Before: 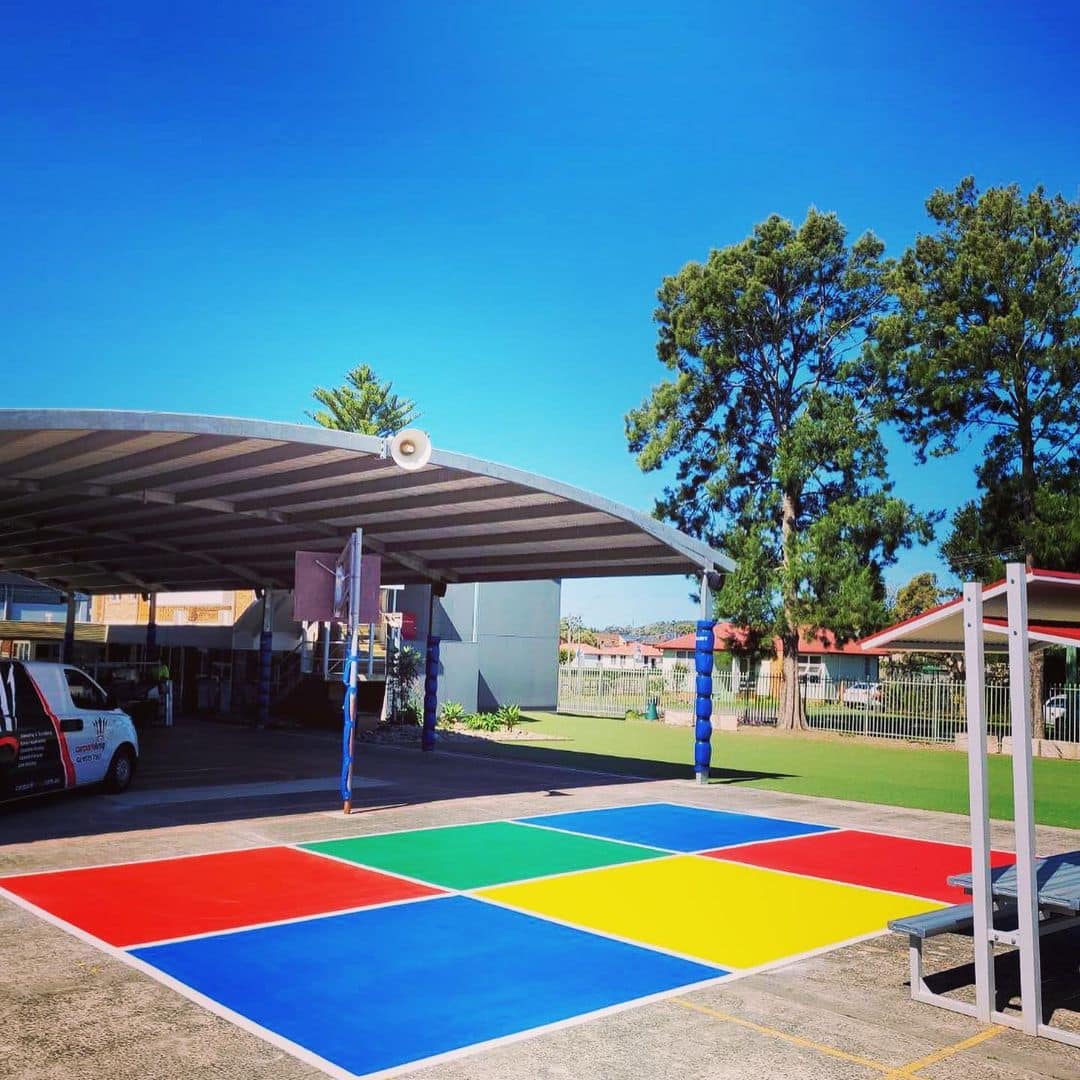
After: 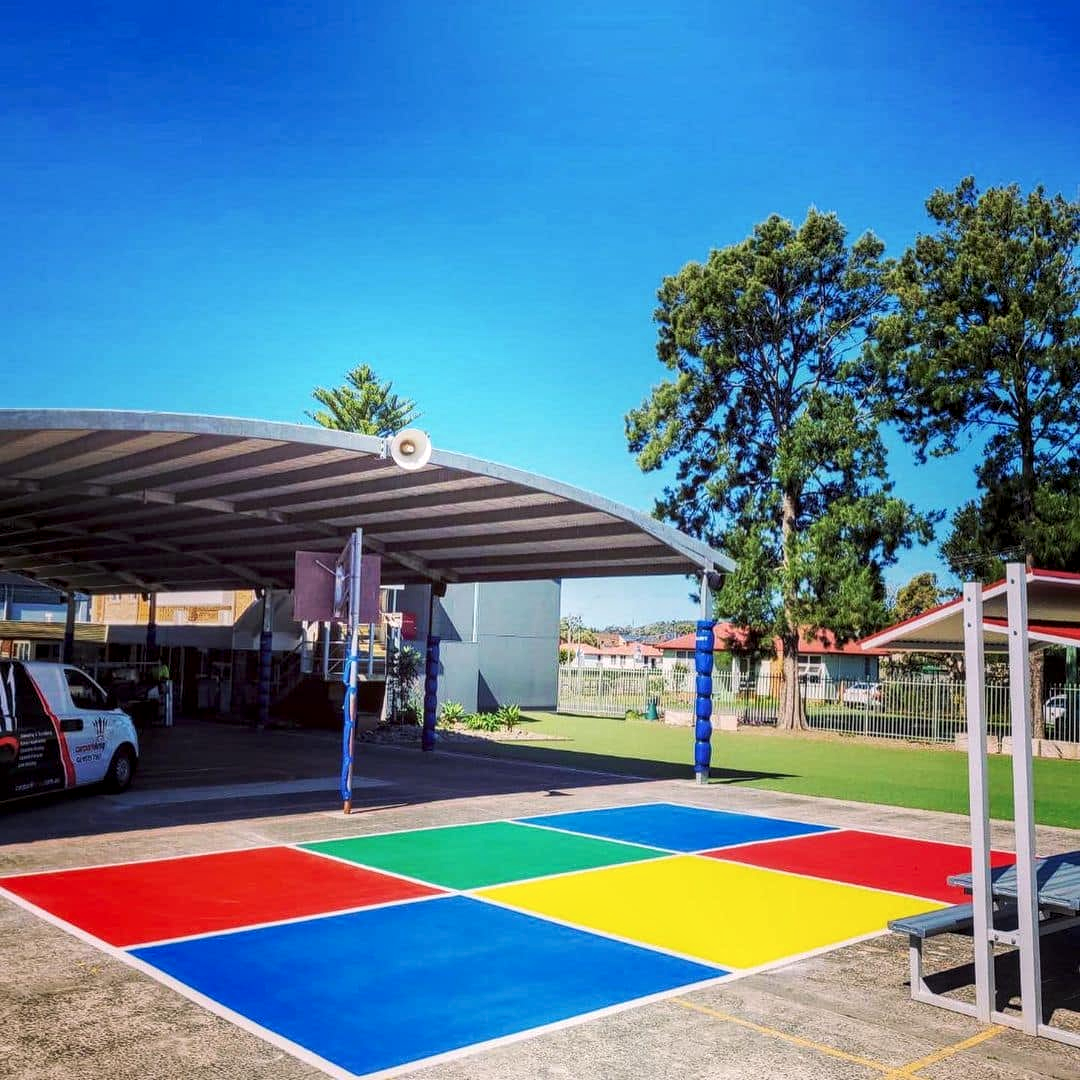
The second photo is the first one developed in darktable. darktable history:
local contrast: highlights 61%, detail 143%, midtone range 0.426
